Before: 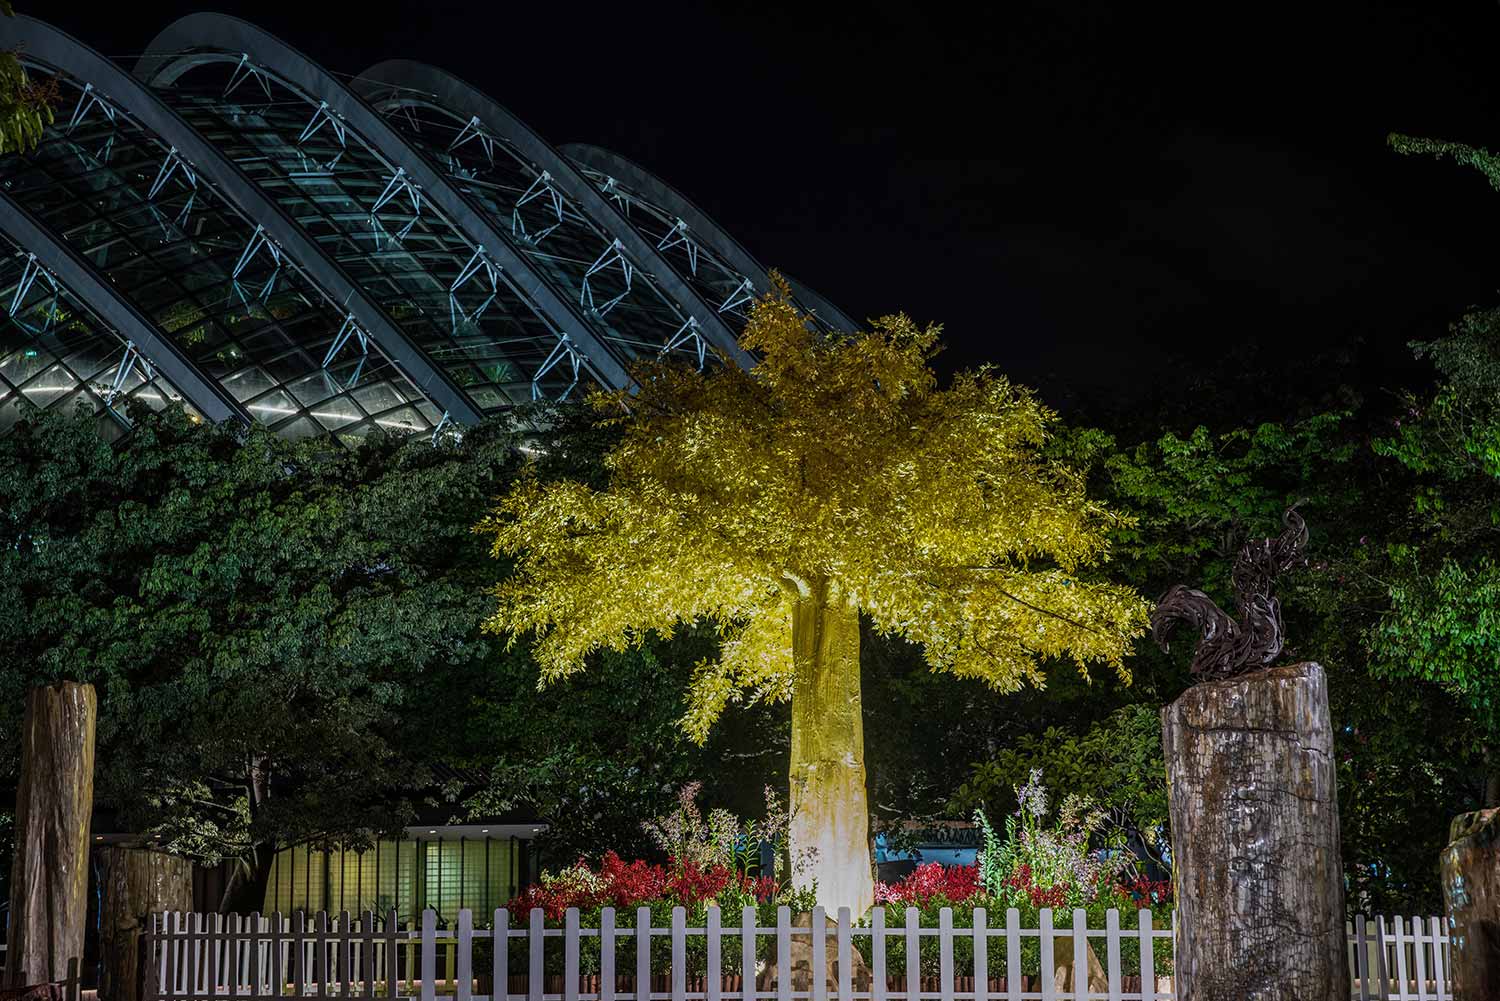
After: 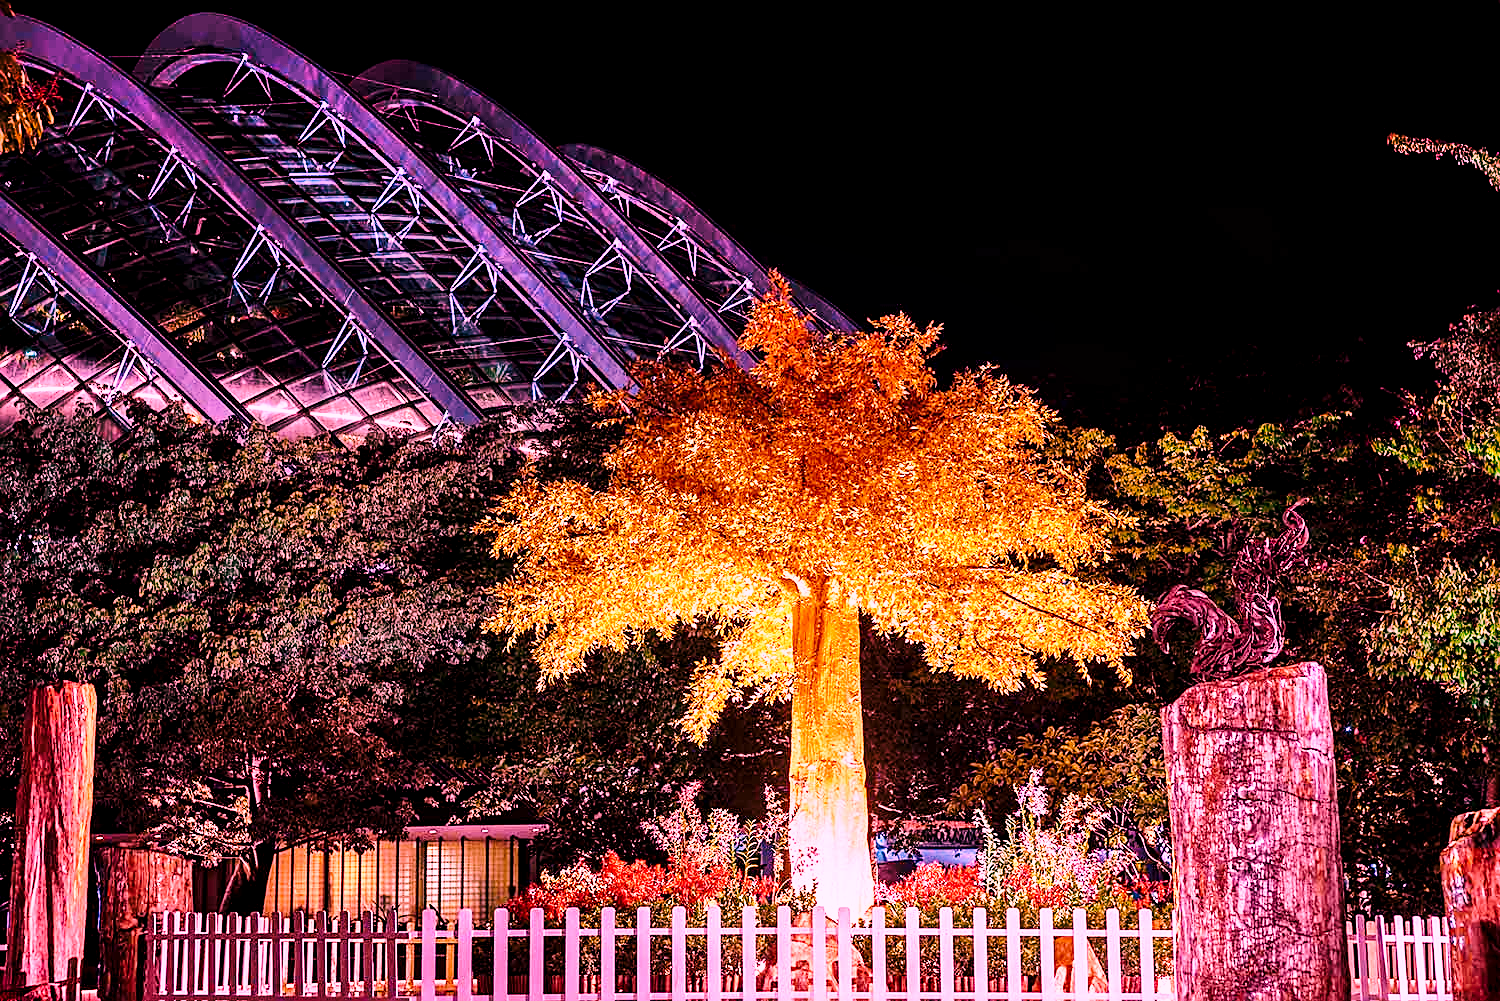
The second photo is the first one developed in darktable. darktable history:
sharpen: on, module defaults
base curve: curves: ch0 [(0, 0) (0.028, 0.03) (0.121, 0.232) (0.46, 0.748) (0.859, 0.968) (1, 1)], preserve colors none
shadows and highlights: low approximation 0.01, soften with gaussian
exposure: black level correction 0.005, exposure 0.014 EV, compensate highlight preservation false
white balance: red 2.322, blue 1.435
graduated density: on, module defaults
